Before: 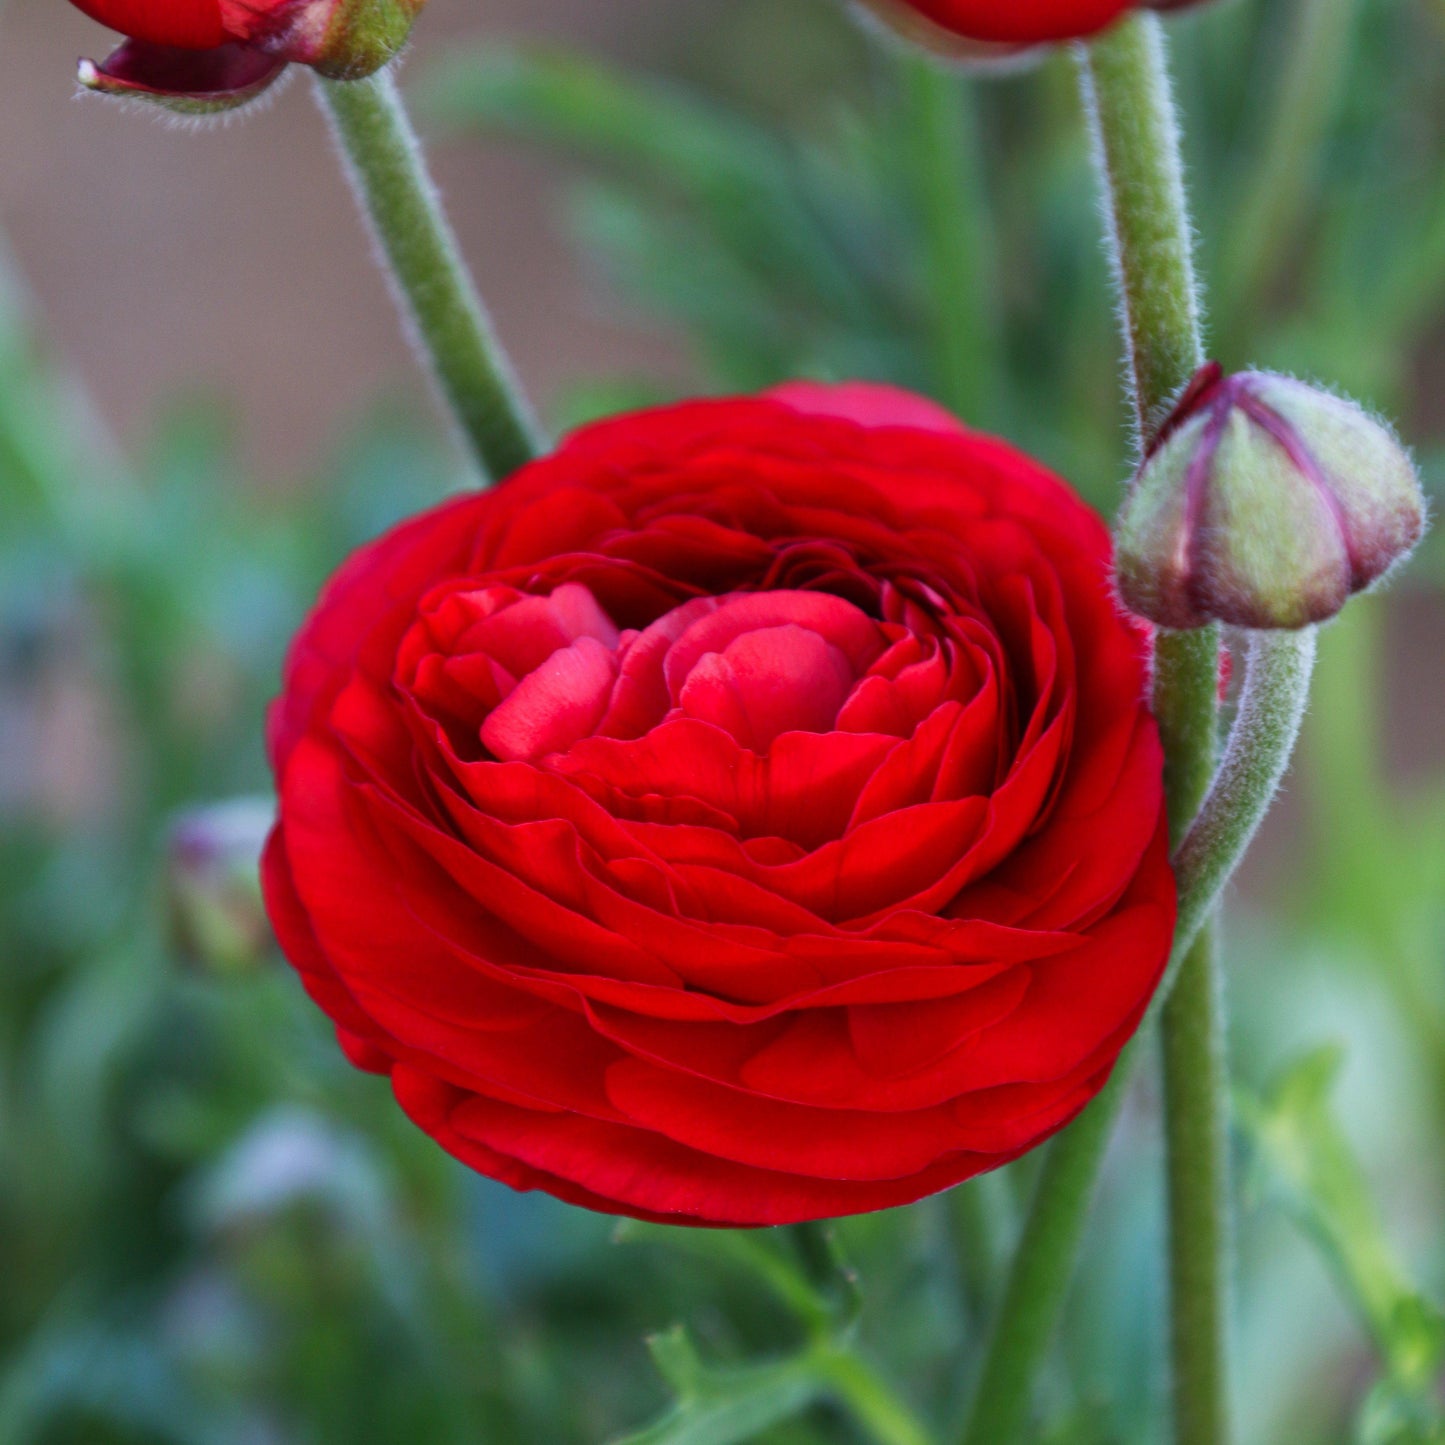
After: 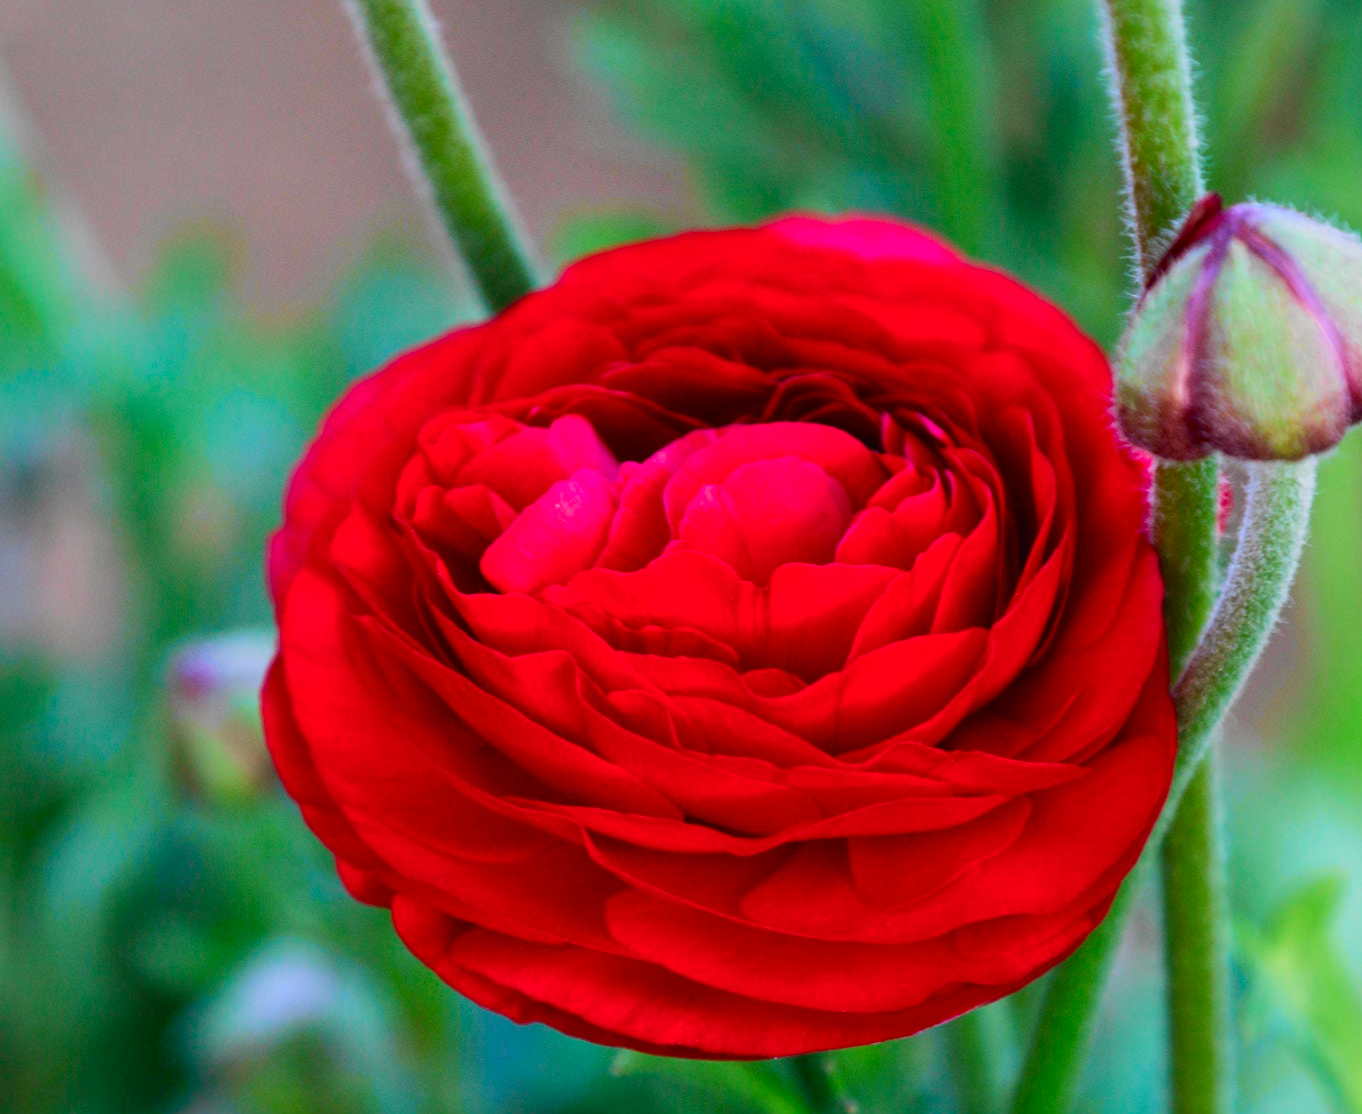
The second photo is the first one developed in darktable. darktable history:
crop and rotate: angle 0.03°, top 11.643%, right 5.651%, bottom 11.189%
tone curve: curves: ch0 [(0, 0.019) (0.066, 0.043) (0.189, 0.182) (0.368, 0.407) (0.501, 0.564) (0.677, 0.729) (0.851, 0.861) (0.997, 0.959)]; ch1 [(0, 0) (0.187, 0.121) (0.388, 0.346) (0.437, 0.409) (0.474, 0.472) (0.499, 0.501) (0.514, 0.507) (0.548, 0.557) (0.653, 0.663) (0.812, 0.856) (1, 1)]; ch2 [(0, 0) (0.246, 0.214) (0.421, 0.427) (0.459, 0.484) (0.5, 0.504) (0.518, 0.516) (0.529, 0.548) (0.56, 0.576) (0.607, 0.63) (0.744, 0.734) (0.867, 0.821) (0.993, 0.889)], color space Lab, independent channels, preserve colors none
color balance rgb: perceptual saturation grading › global saturation 20%, global vibrance 20%
